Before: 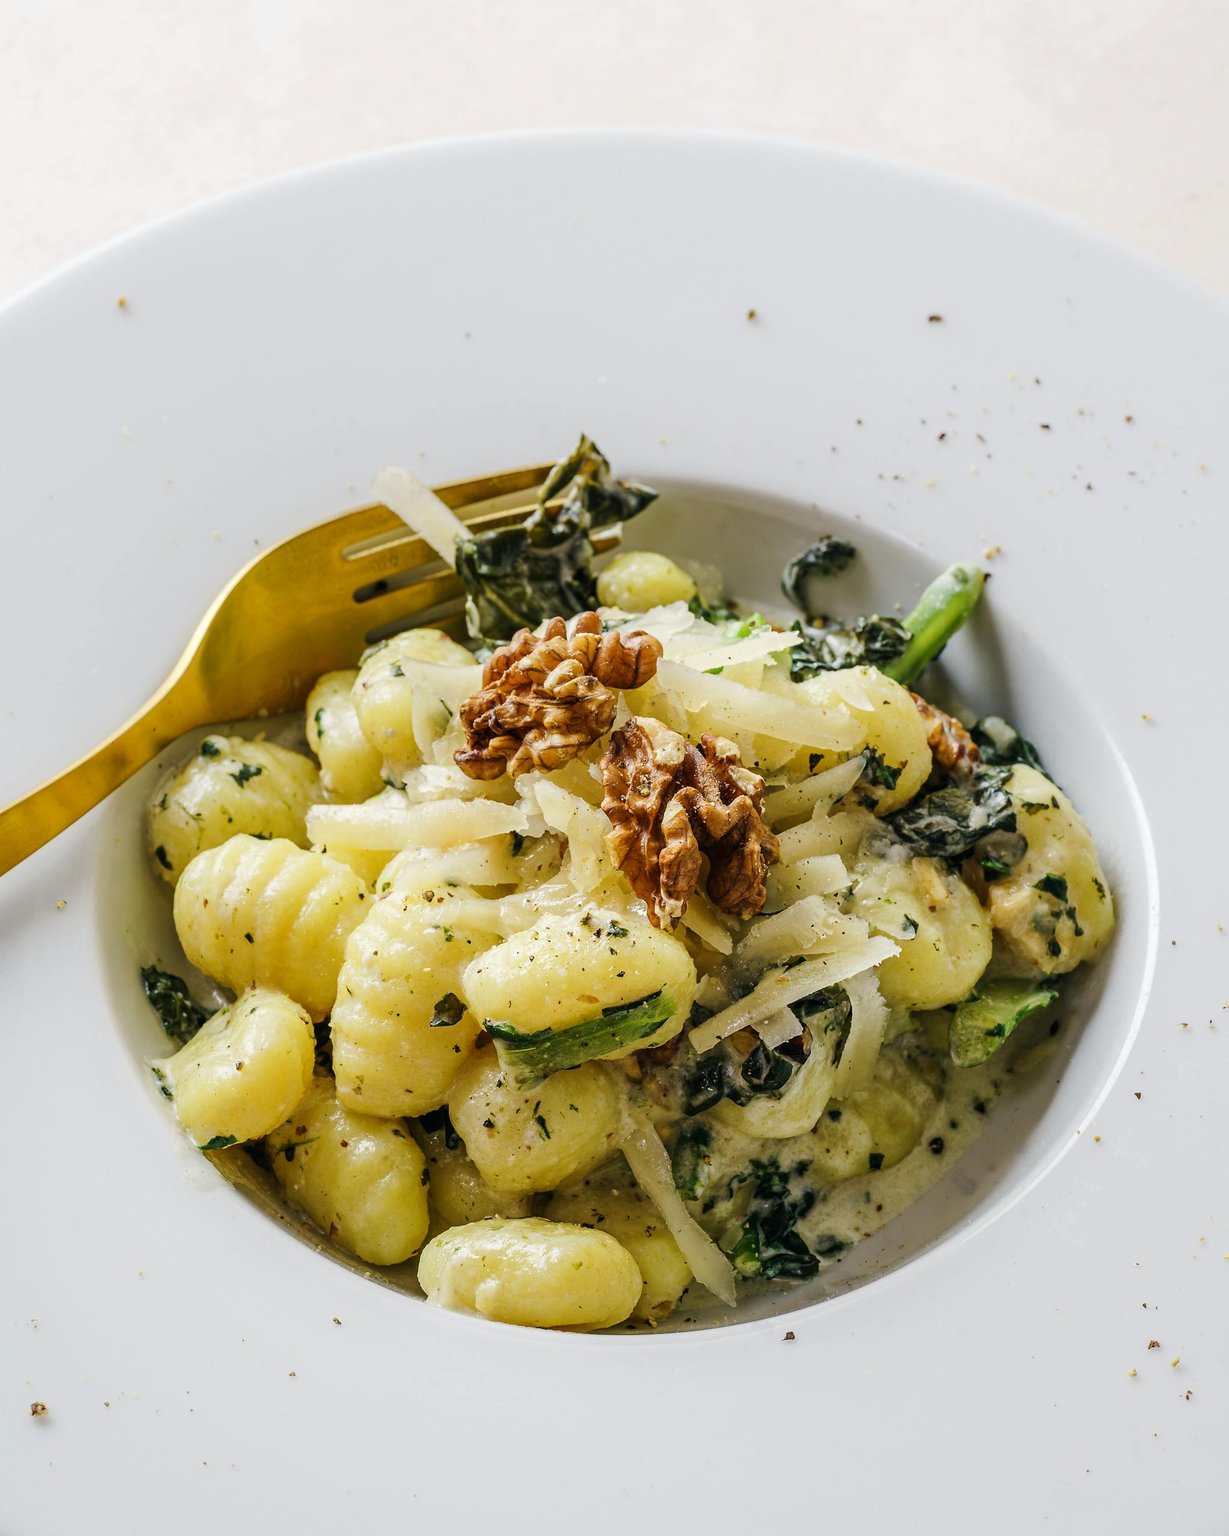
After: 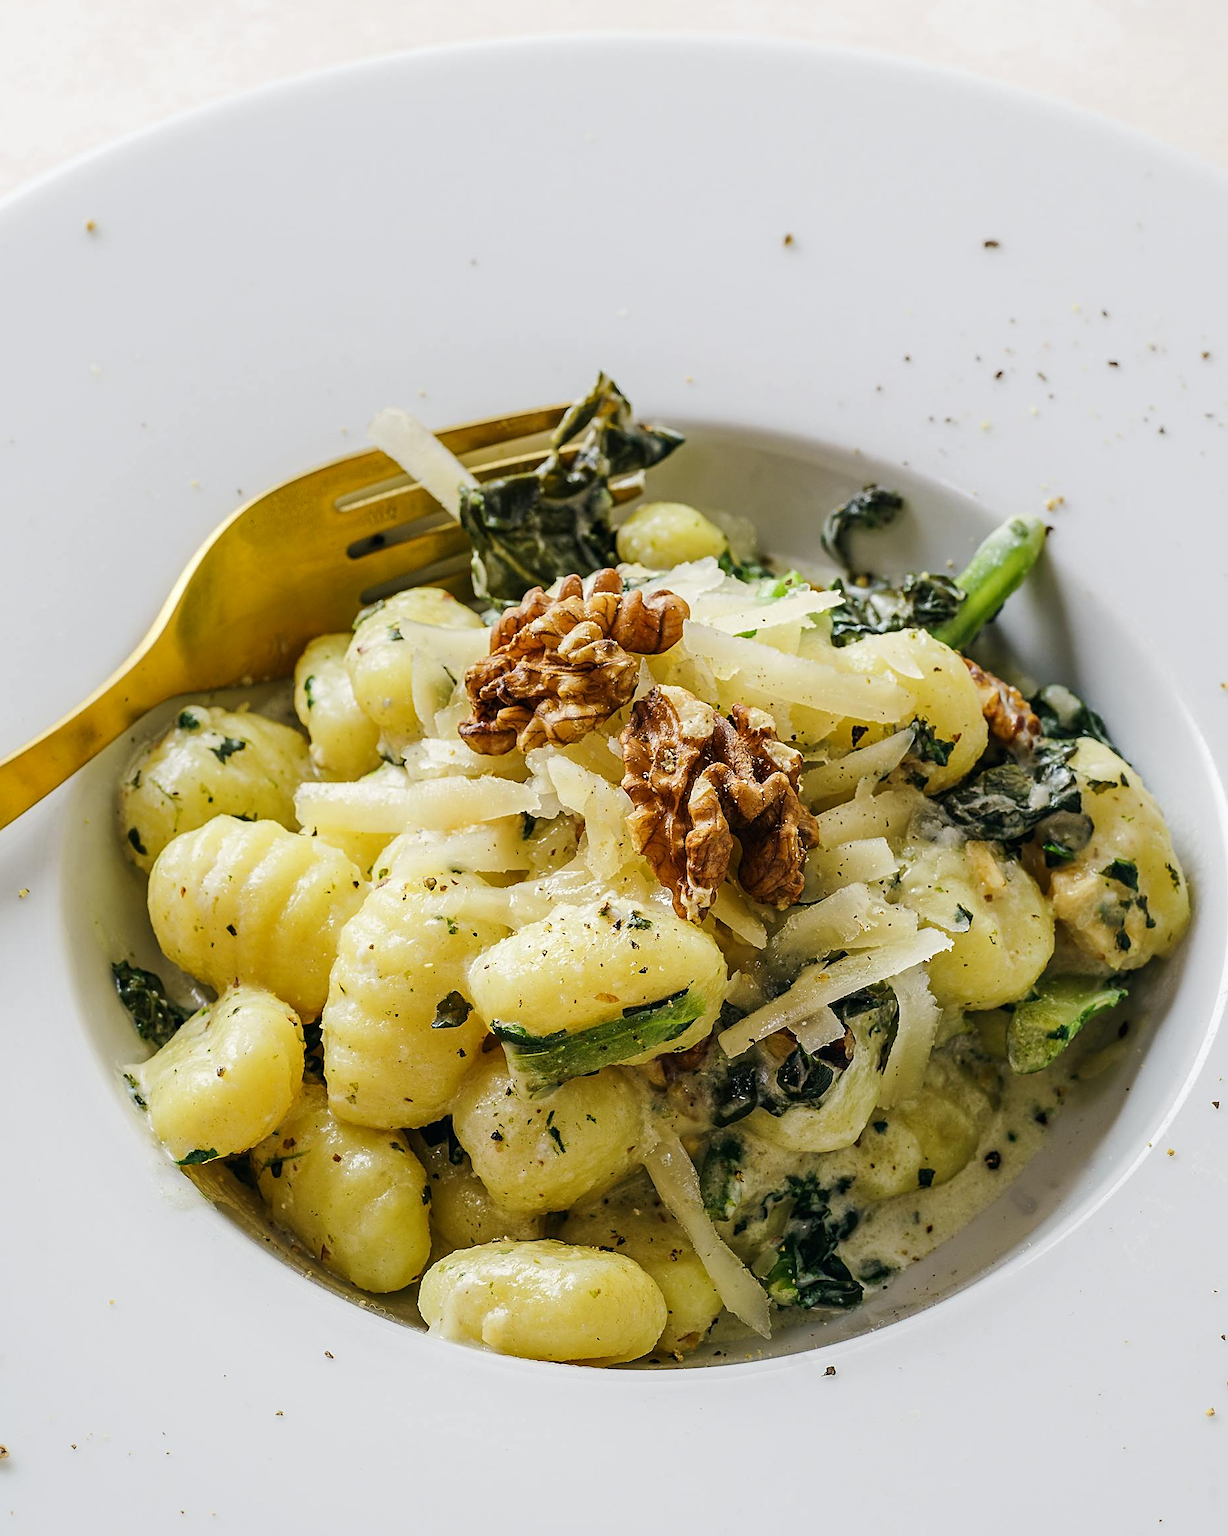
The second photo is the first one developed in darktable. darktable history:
sharpen: on, module defaults
crop: left 3.305%, top 6.436%, right 6.389%, bottom 3.258%
